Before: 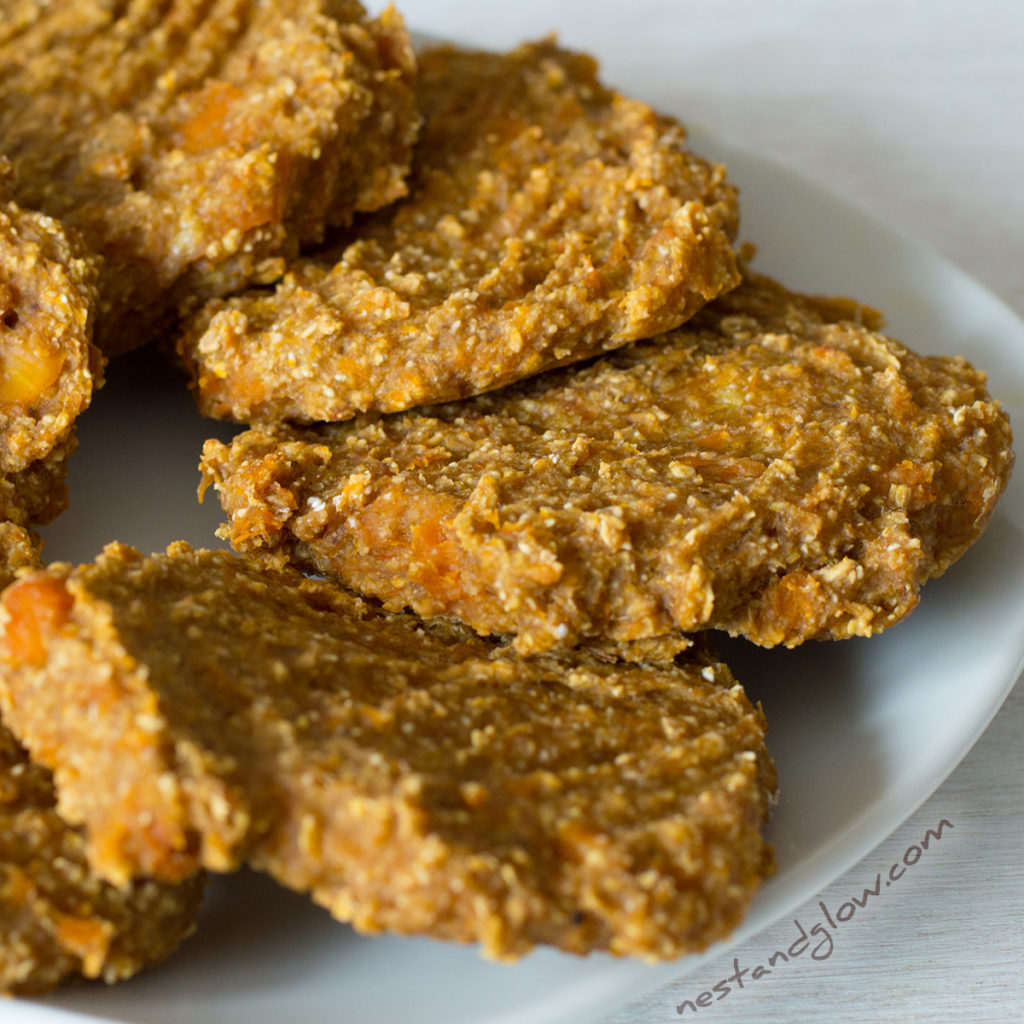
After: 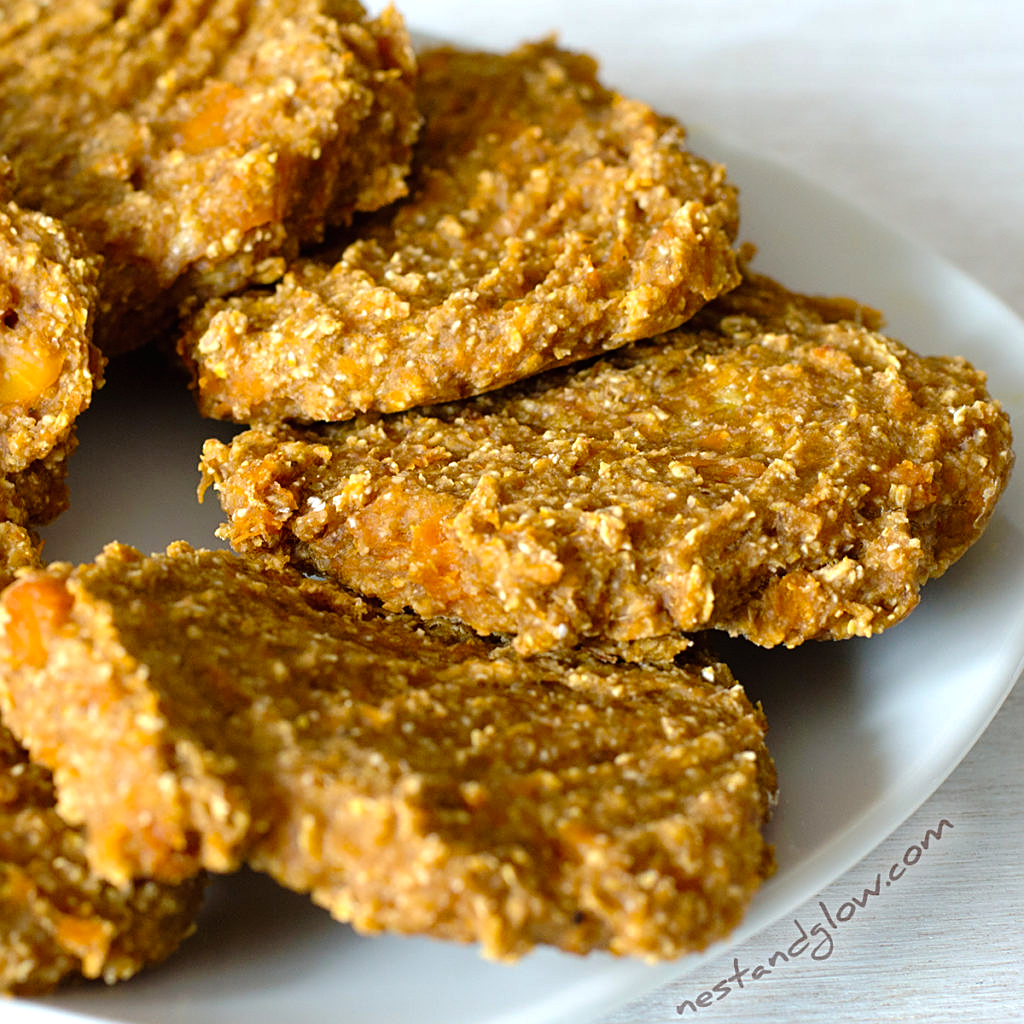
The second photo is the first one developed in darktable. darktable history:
sharpen: on, module defaults
tone curve: curves: ch0 [(0, 0) (0.003, 0.008) (0.011, 0.01) (0.025, 0.012) (0.044, 0.023) (0.069, 0.033) (0.1, 0.046) (0.136, 0.075) (0.177, 0.116) (0.224, 0.171) (0.277, 0.235) (0.335, 0.312) (0.399, 0.397) (0.468, 0.466) (0.543, 0.54) (0.623, 0.62) (0.709, 0.701) (0.801, 0.782) (0.898, 0.877) (1, 1)], preserve colors none
exposure: black level correction 0, exposure 0.5 EV, compensate exposure bias true, compensate highlight preservation false
